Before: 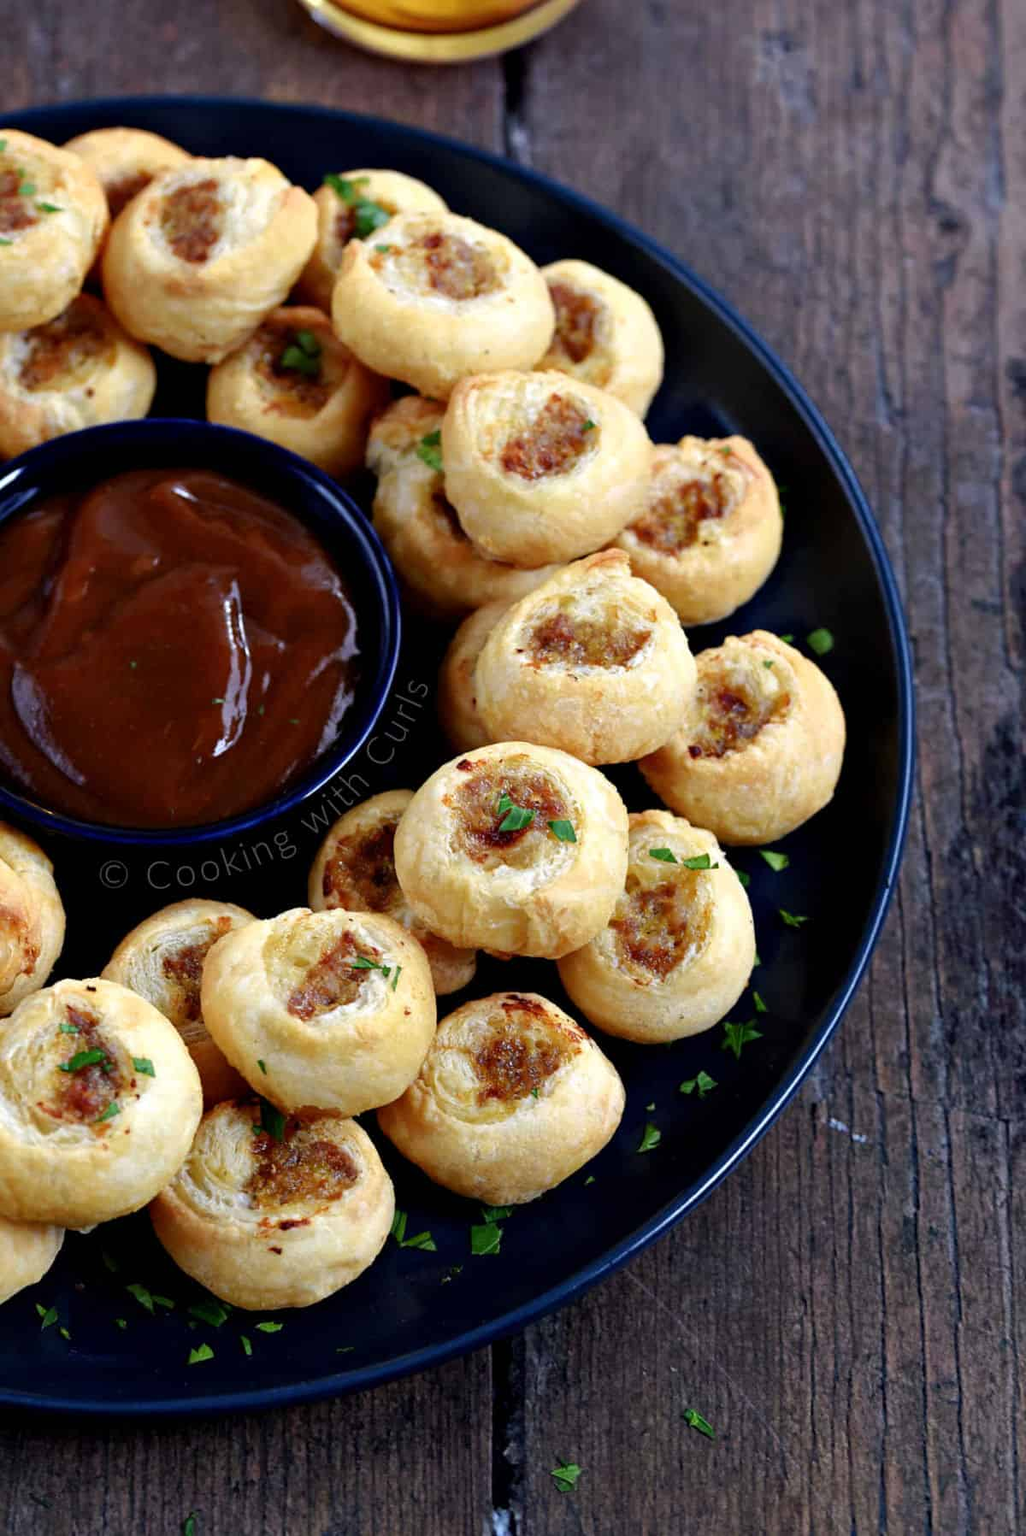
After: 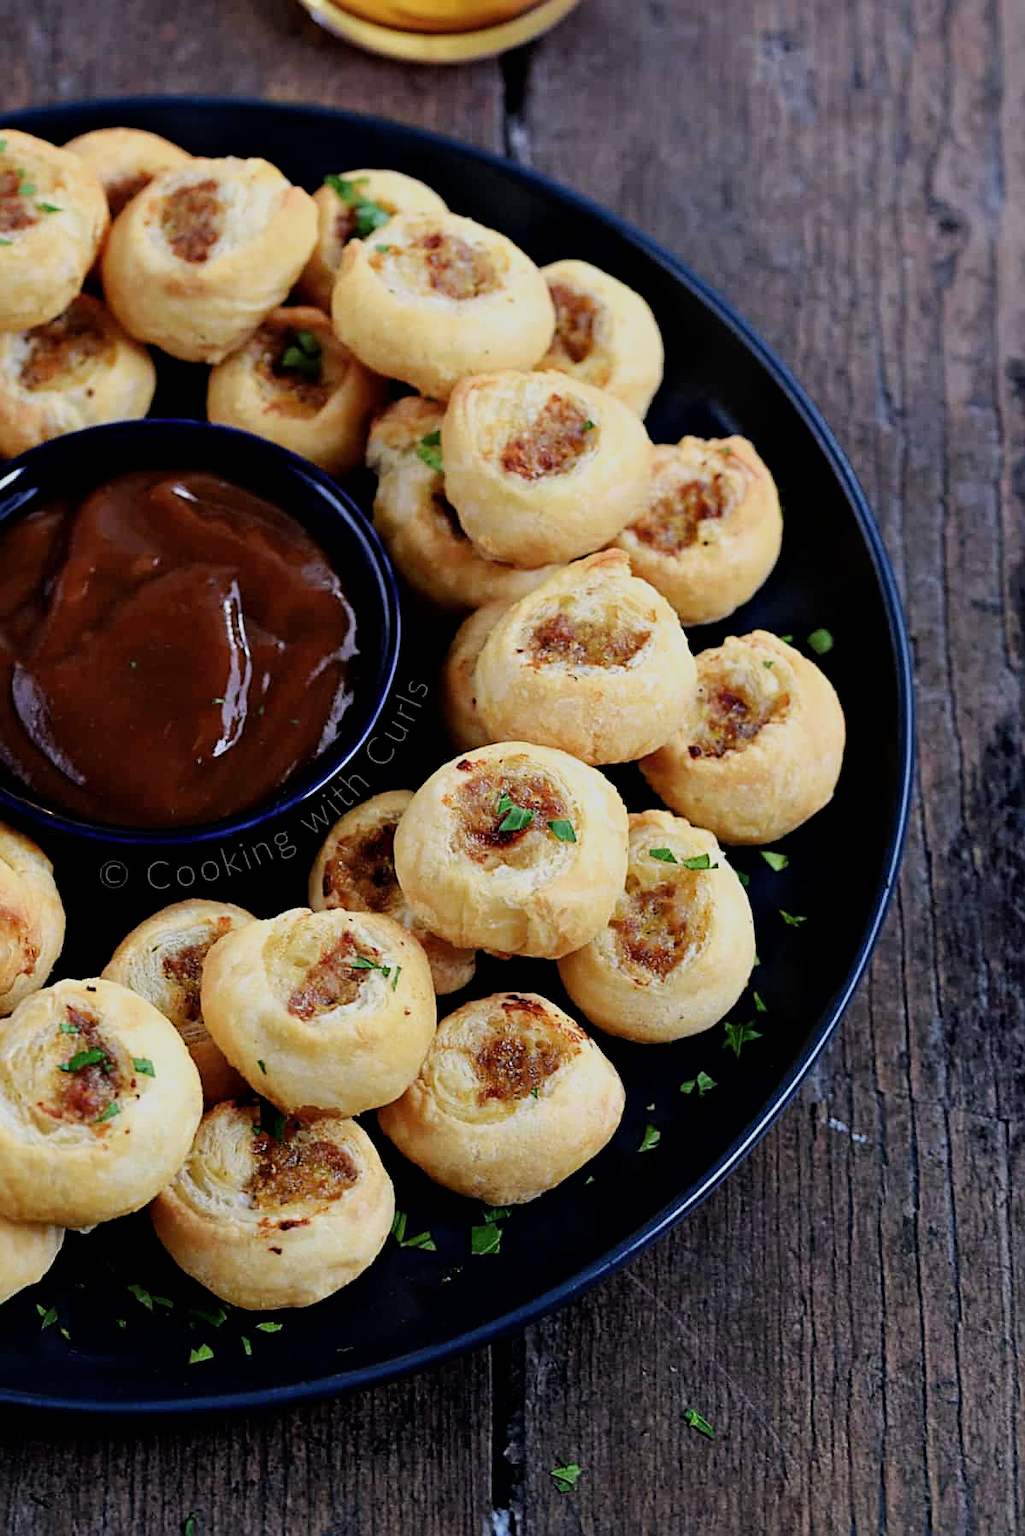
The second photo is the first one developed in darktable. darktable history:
sharpen: on, module defaults
exposure: exposure 0.13 EV, compensate exposure bias true, compensate highlight preservation false
filmic rgb: black relative exposure -7.65 EV, white relative exposure 4.56 EV, hardness 3.61, color science v6 (2022), iterations of high-quality reconstruction 0
contrast brightness saturation: saturation -0.048
